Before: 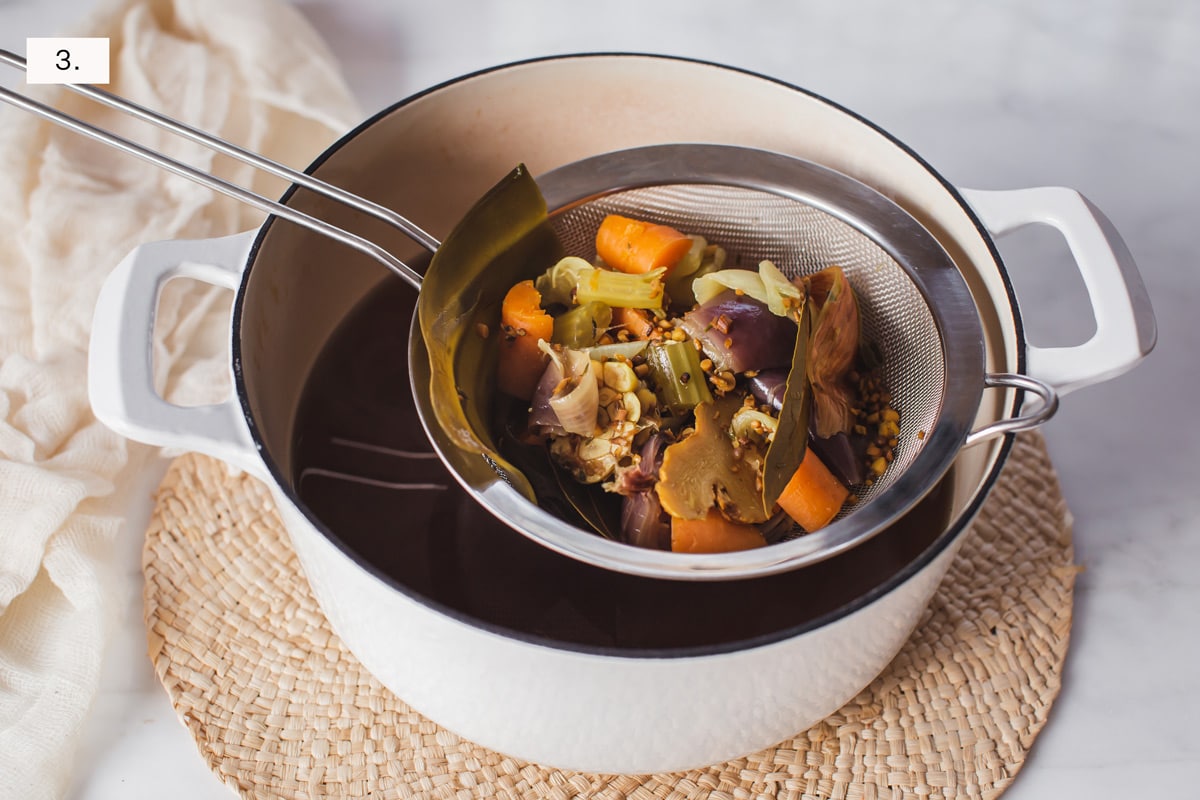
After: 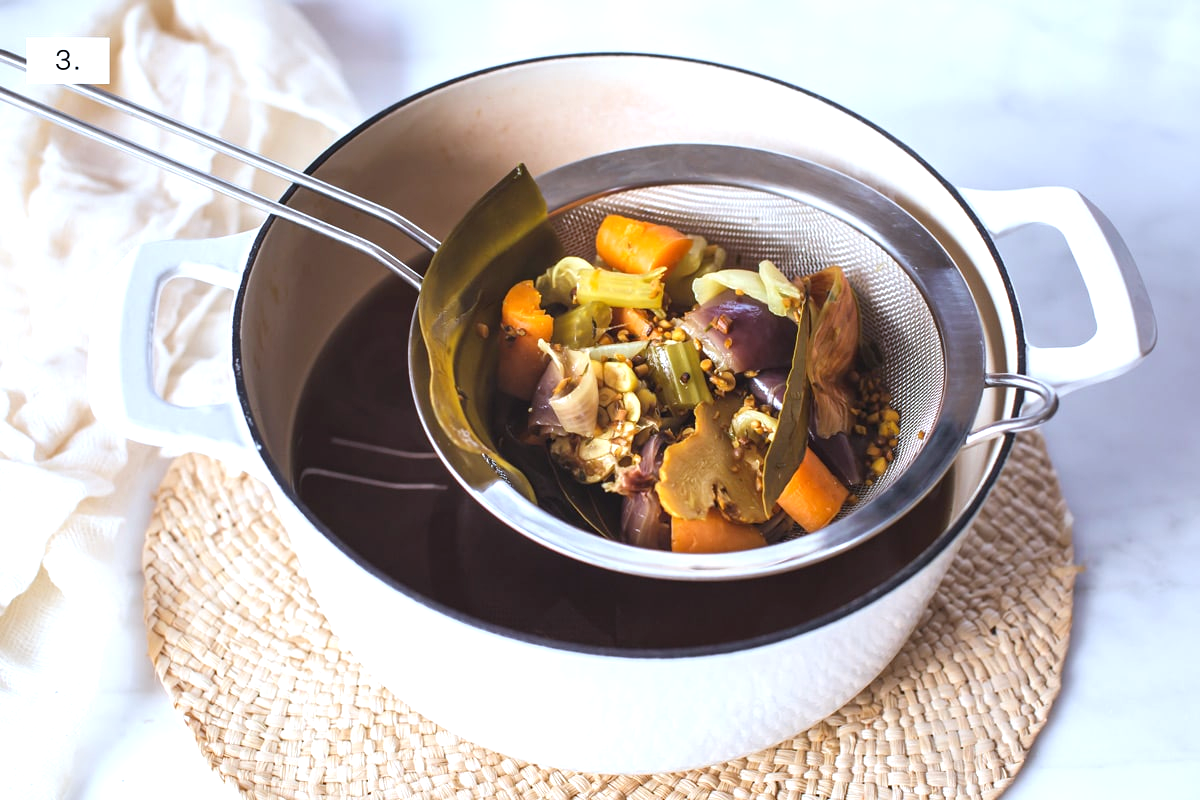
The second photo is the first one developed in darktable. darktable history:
white balance: red 0.924, blue 1.095
tone equalizer: on, module defaults
exposure: exposure 0.766 EV, compensate highlight preservation false
